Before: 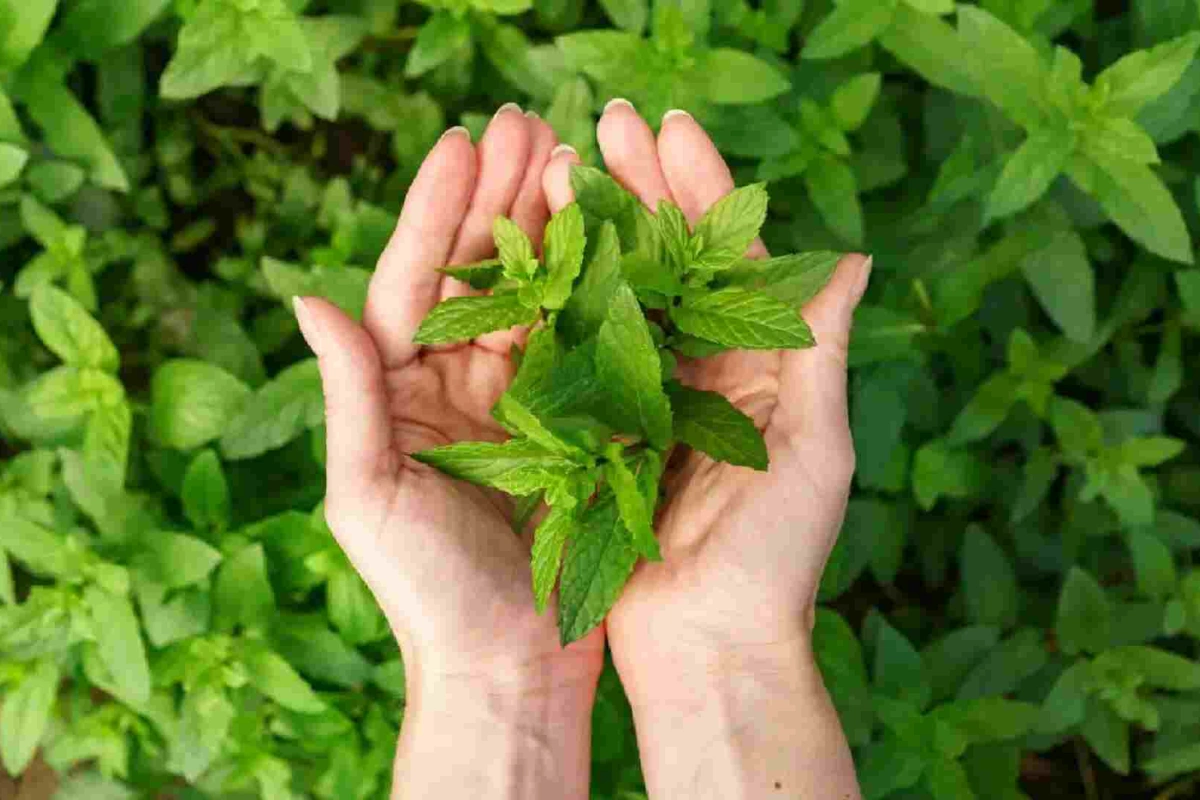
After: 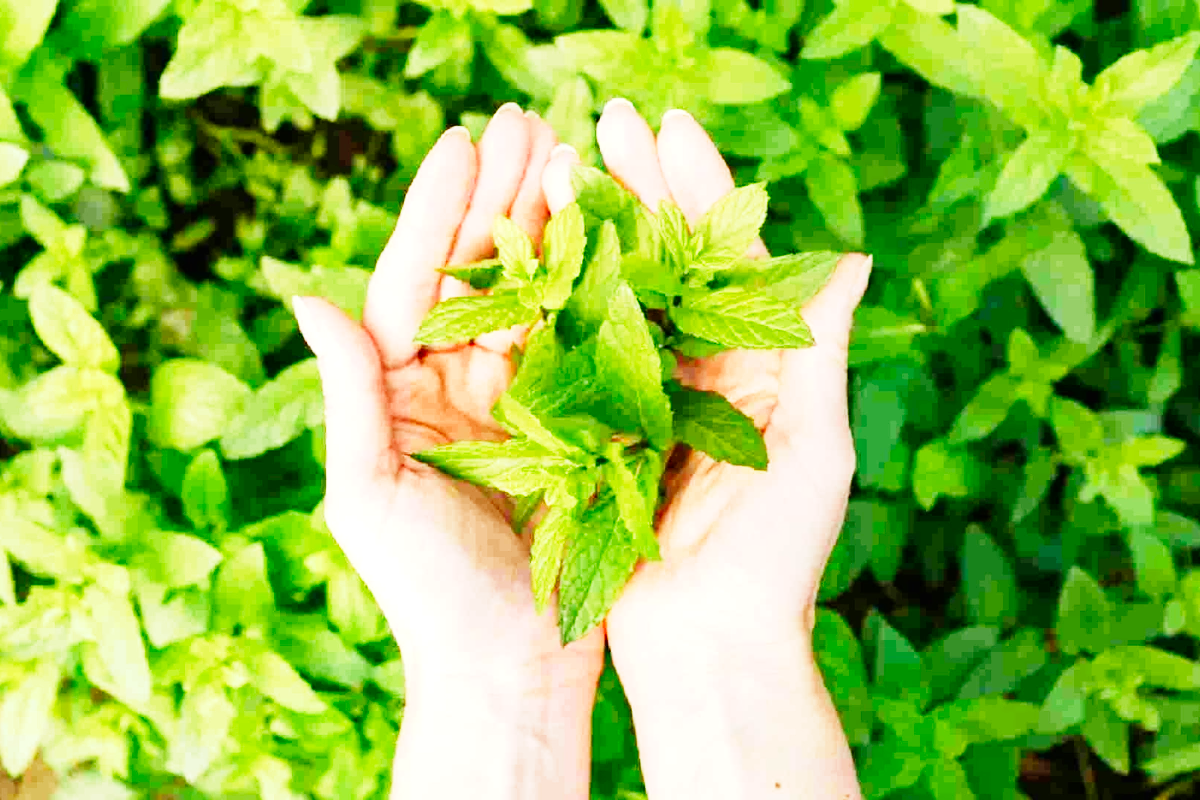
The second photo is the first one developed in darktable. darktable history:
exposure: black level correction 0.001, exposure 0.499 EV, compensate highlight preservation false
base curve: curves: ch0 [(0, 0) (0, 0.001) (0.001, 0.001) (0.004, 0.002) (0.007, 0.004) (0.015, 0.013) (0.033, 0.045) (0.052, 0.096) (0.075, 0.17) (0.099, 0.241) (0.163, 0.42) (0.219, 0.55) (0.259, 0.616) (0.327, 0.722) (0.365, 0.765) (0.522, 0.873) (0.547, 0.881) (0.689, 0.919) (0.826, 0.952) (1, 1)], preserve colors none
